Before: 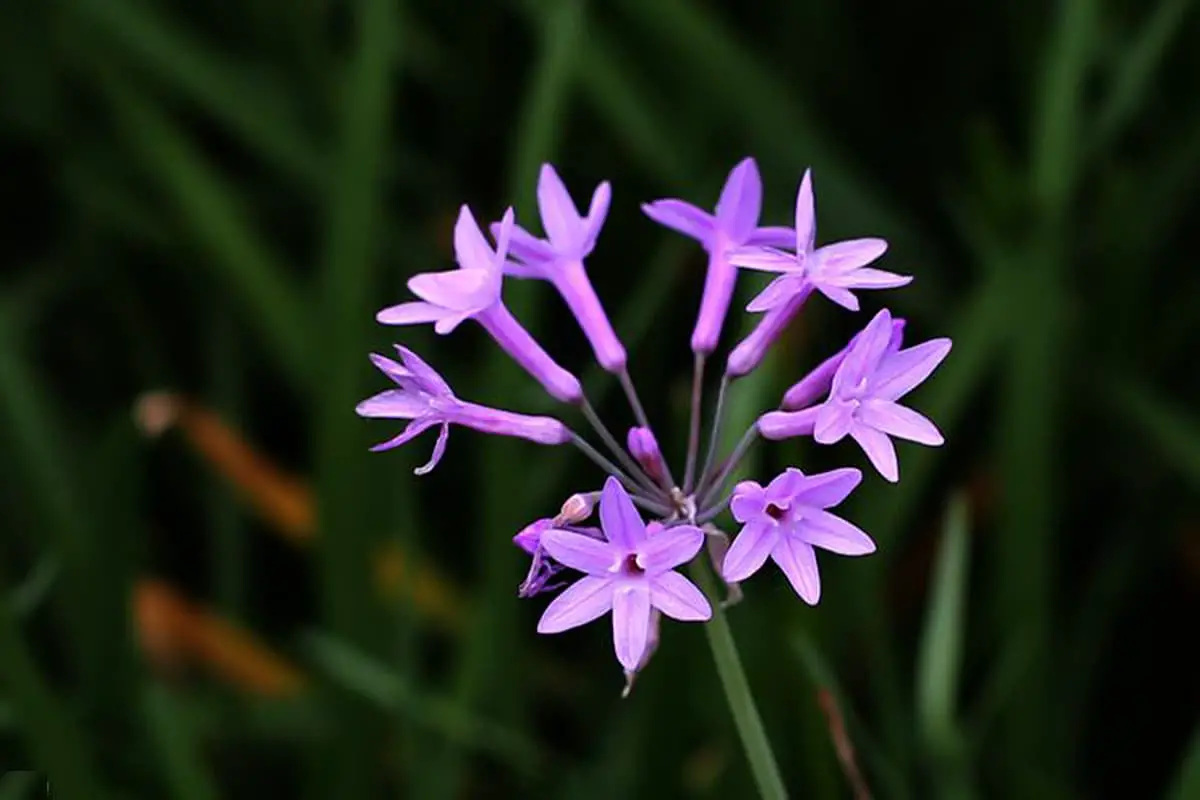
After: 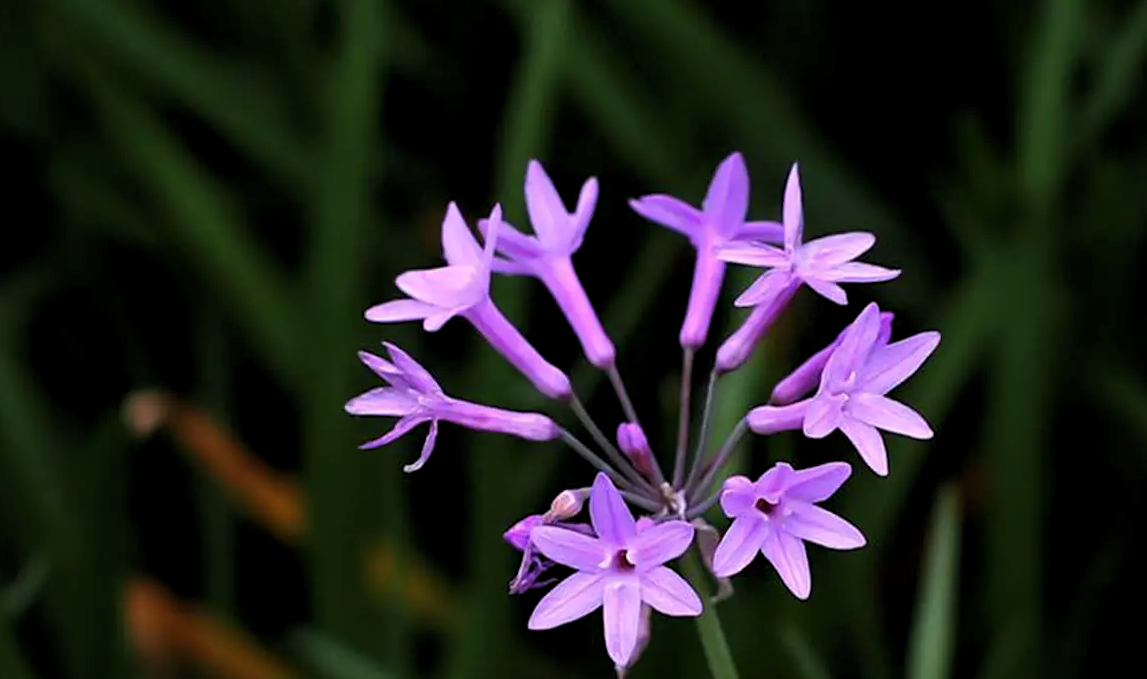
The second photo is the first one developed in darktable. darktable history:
levels: levels [0.026, 0.507, 0.987]
crop and rotate: angle 0.447°, left 0.384%, right 2.881%, bottom 14.09%
